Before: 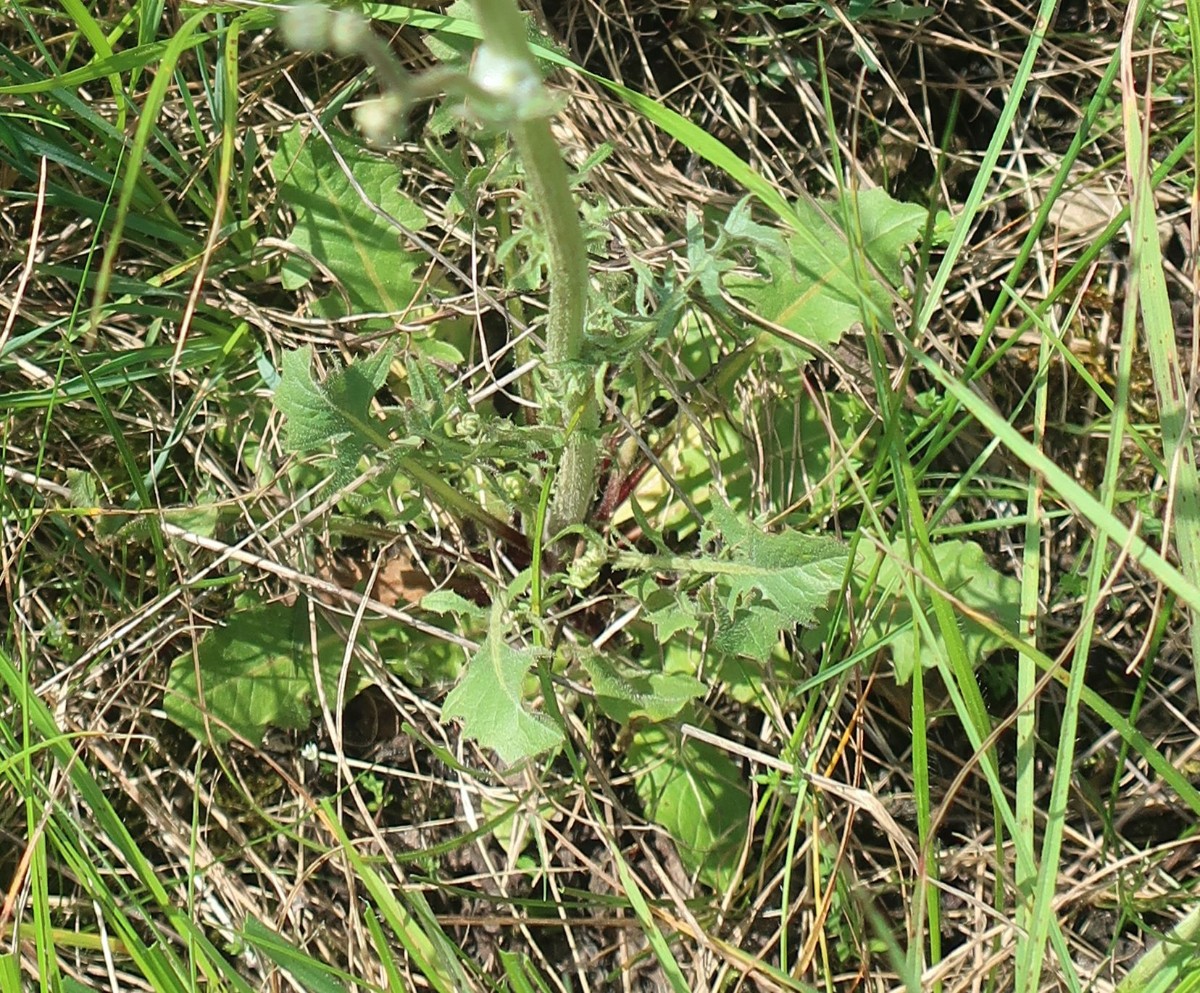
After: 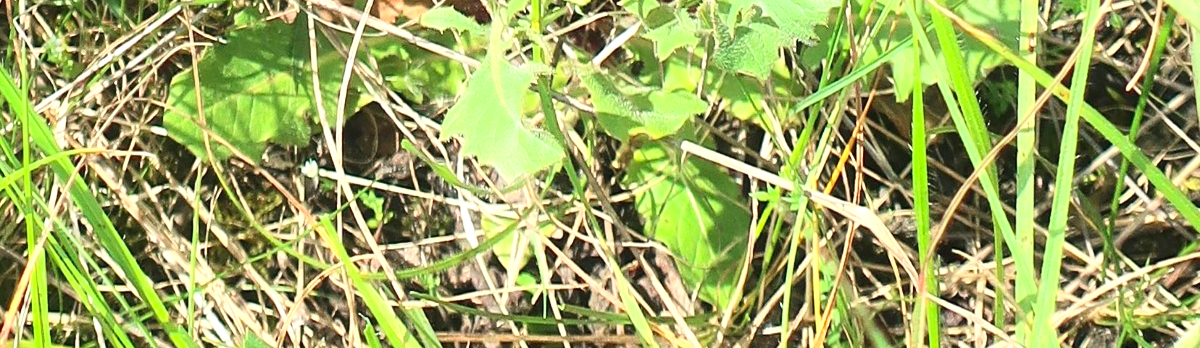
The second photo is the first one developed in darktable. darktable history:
exposure: exposure 0.661 EV, compensate exposure bias true, compensate highlight preservation false
crop and rotate: top 58.766%, bottom 6.189%
contrast brightness saturation: contrast 0.203, brightness 0.164, saturation 0.217
